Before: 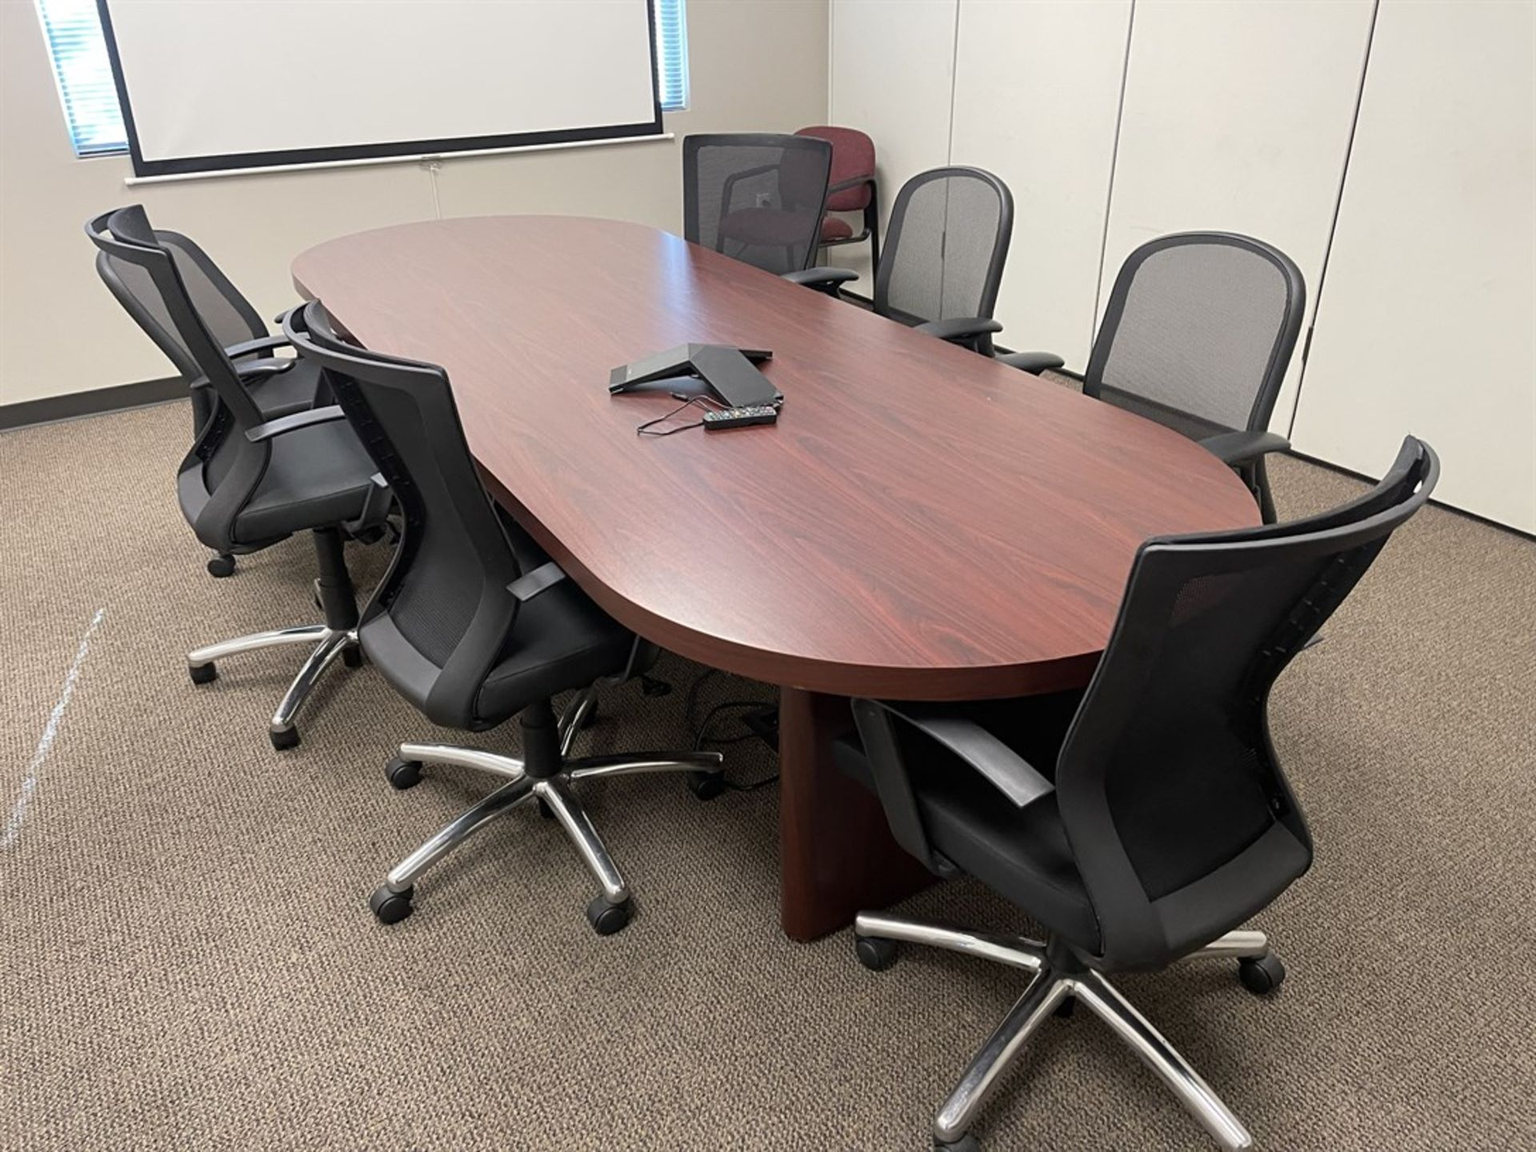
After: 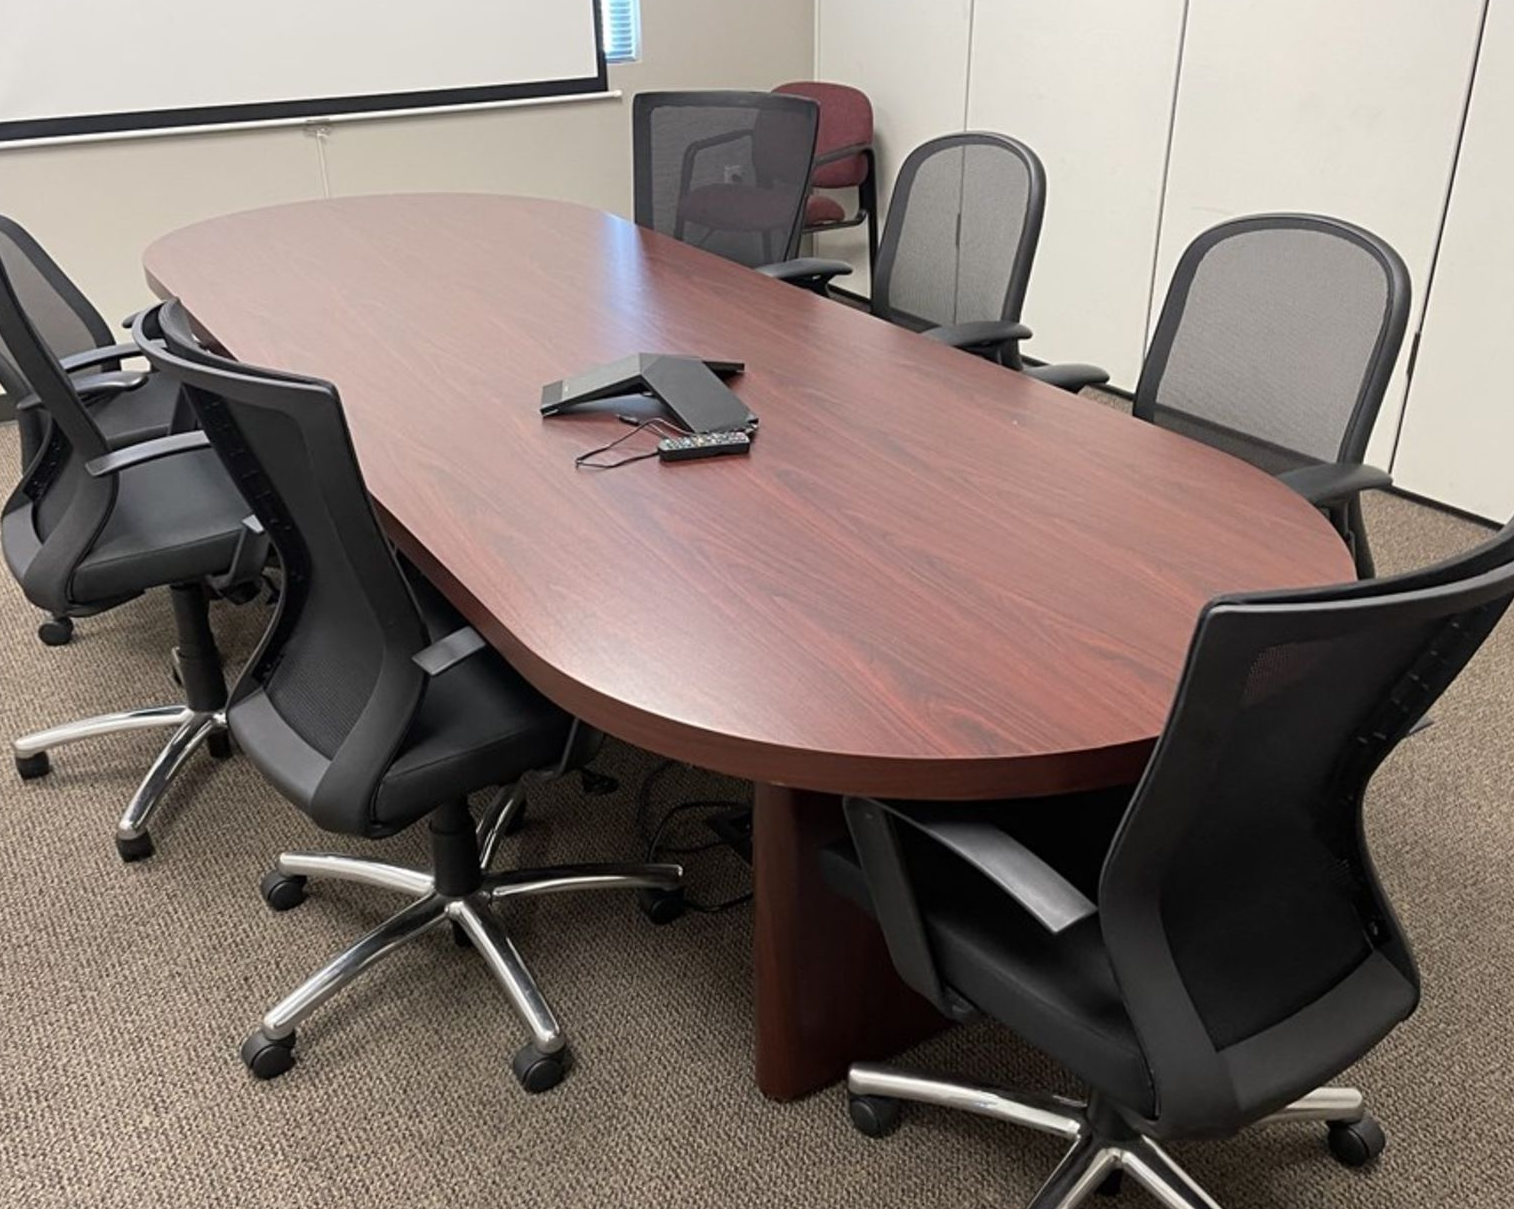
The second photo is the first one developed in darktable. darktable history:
crop: left 11.524%, top 5.314%, right 9.574%, bottom 10.674%
